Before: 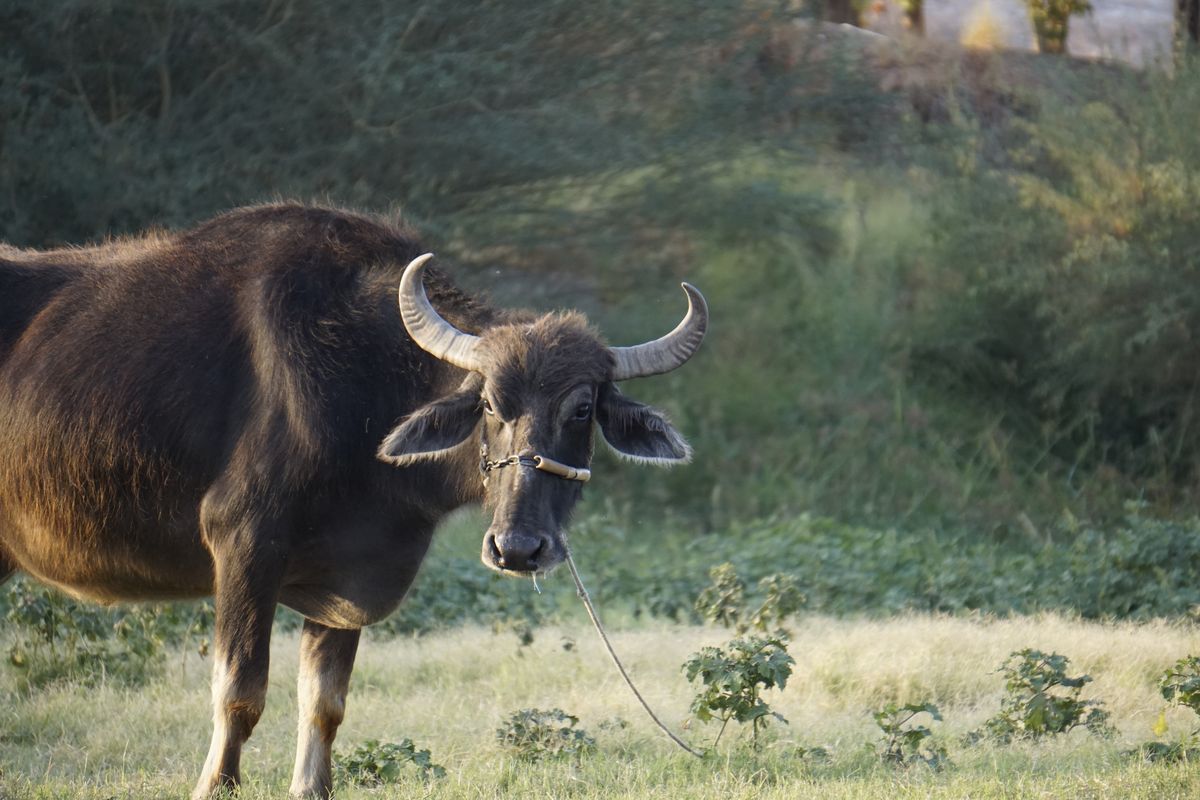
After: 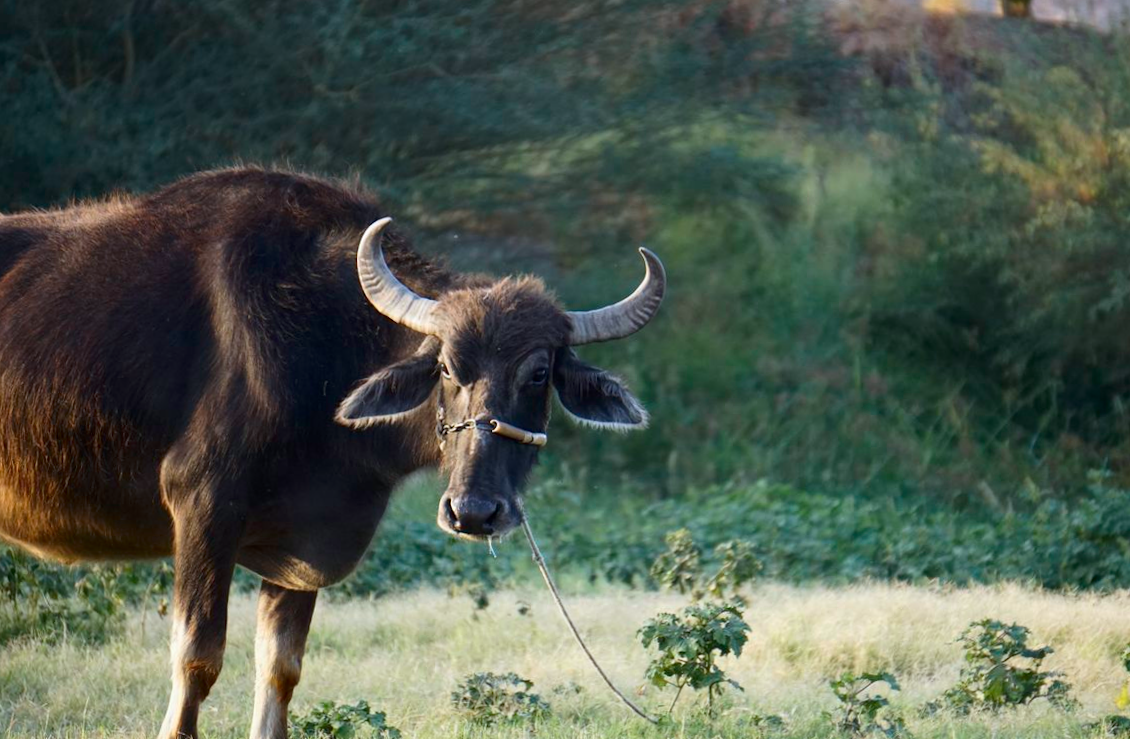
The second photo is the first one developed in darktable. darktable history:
rotate and perspective: rotation -1.32°, lens shift (horizontal) -0.031, crop left 0.015, crop right 0.985, crop top 0.047, crop bottom 0.982
white balance: red 0.98, blue 1.034
contrast brightness saturation: contrast 0.13, brightness -0.05, saturation 0.16
crop and rotate: angle -1.69°
